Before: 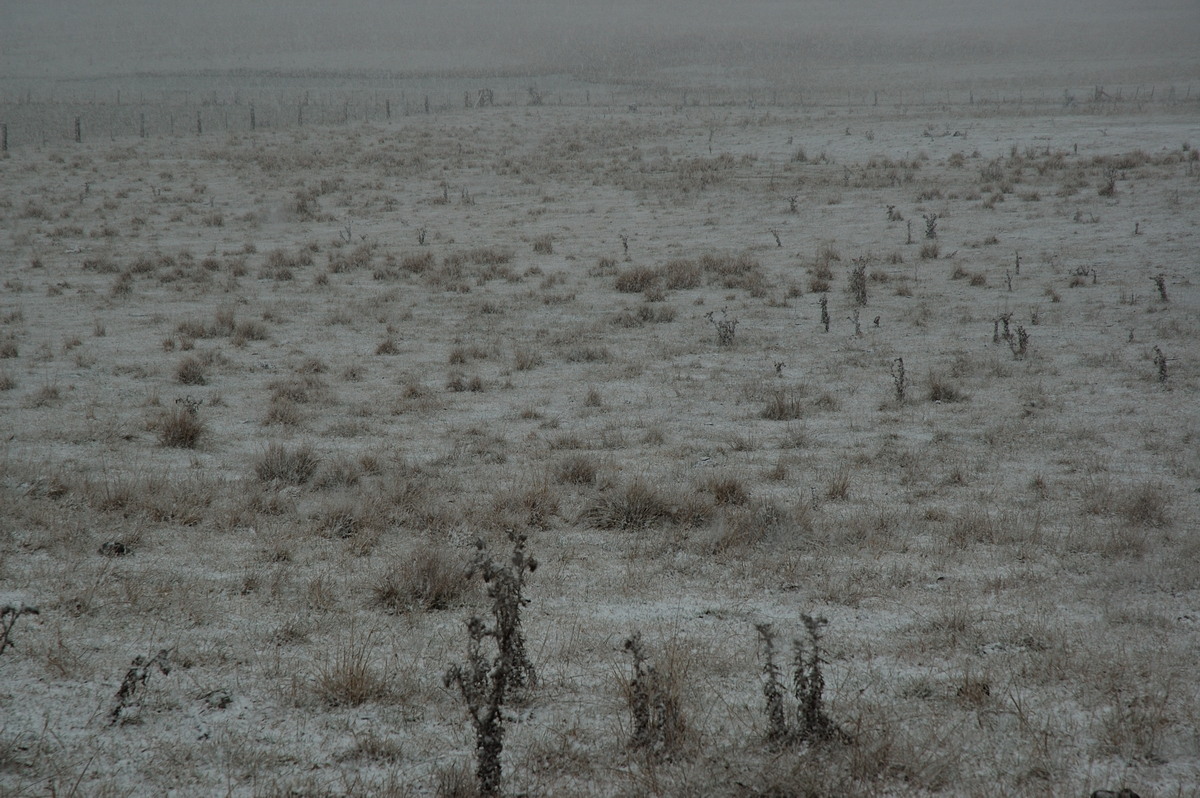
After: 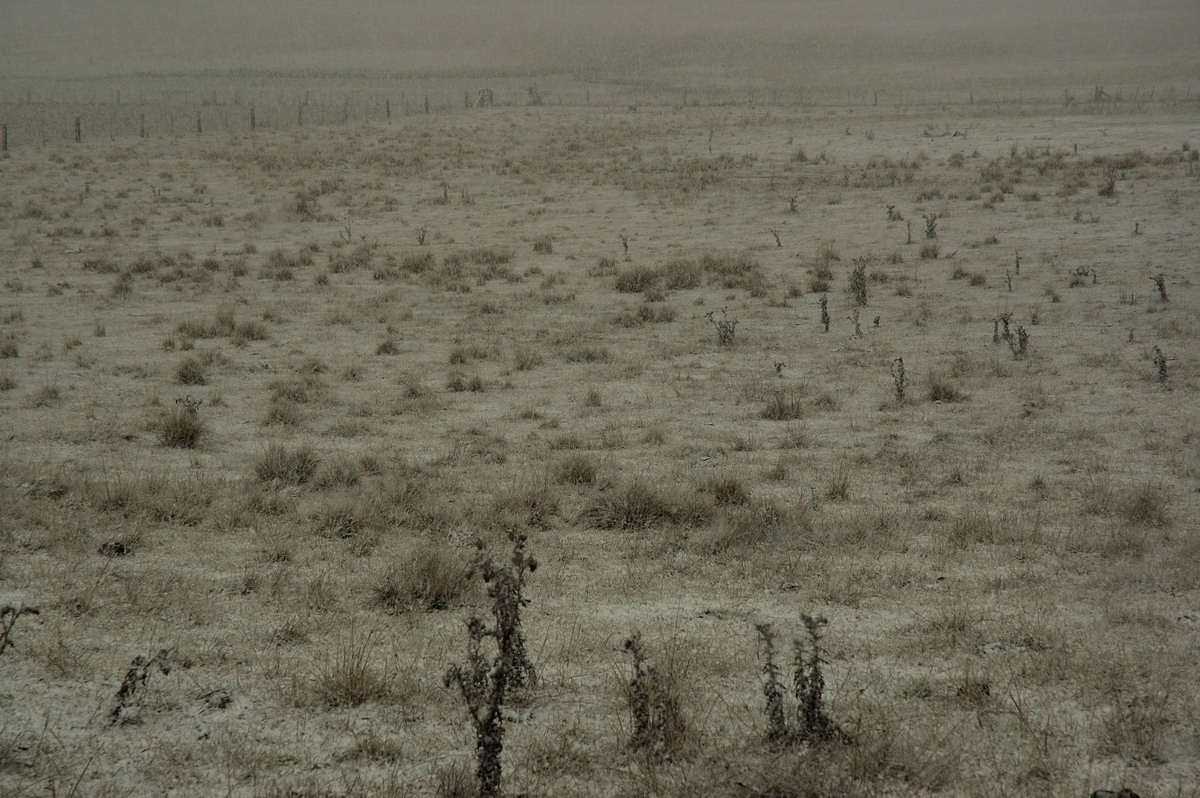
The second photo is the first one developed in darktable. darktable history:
color correction: highlights a* 1.34, highlights b* 17.3
